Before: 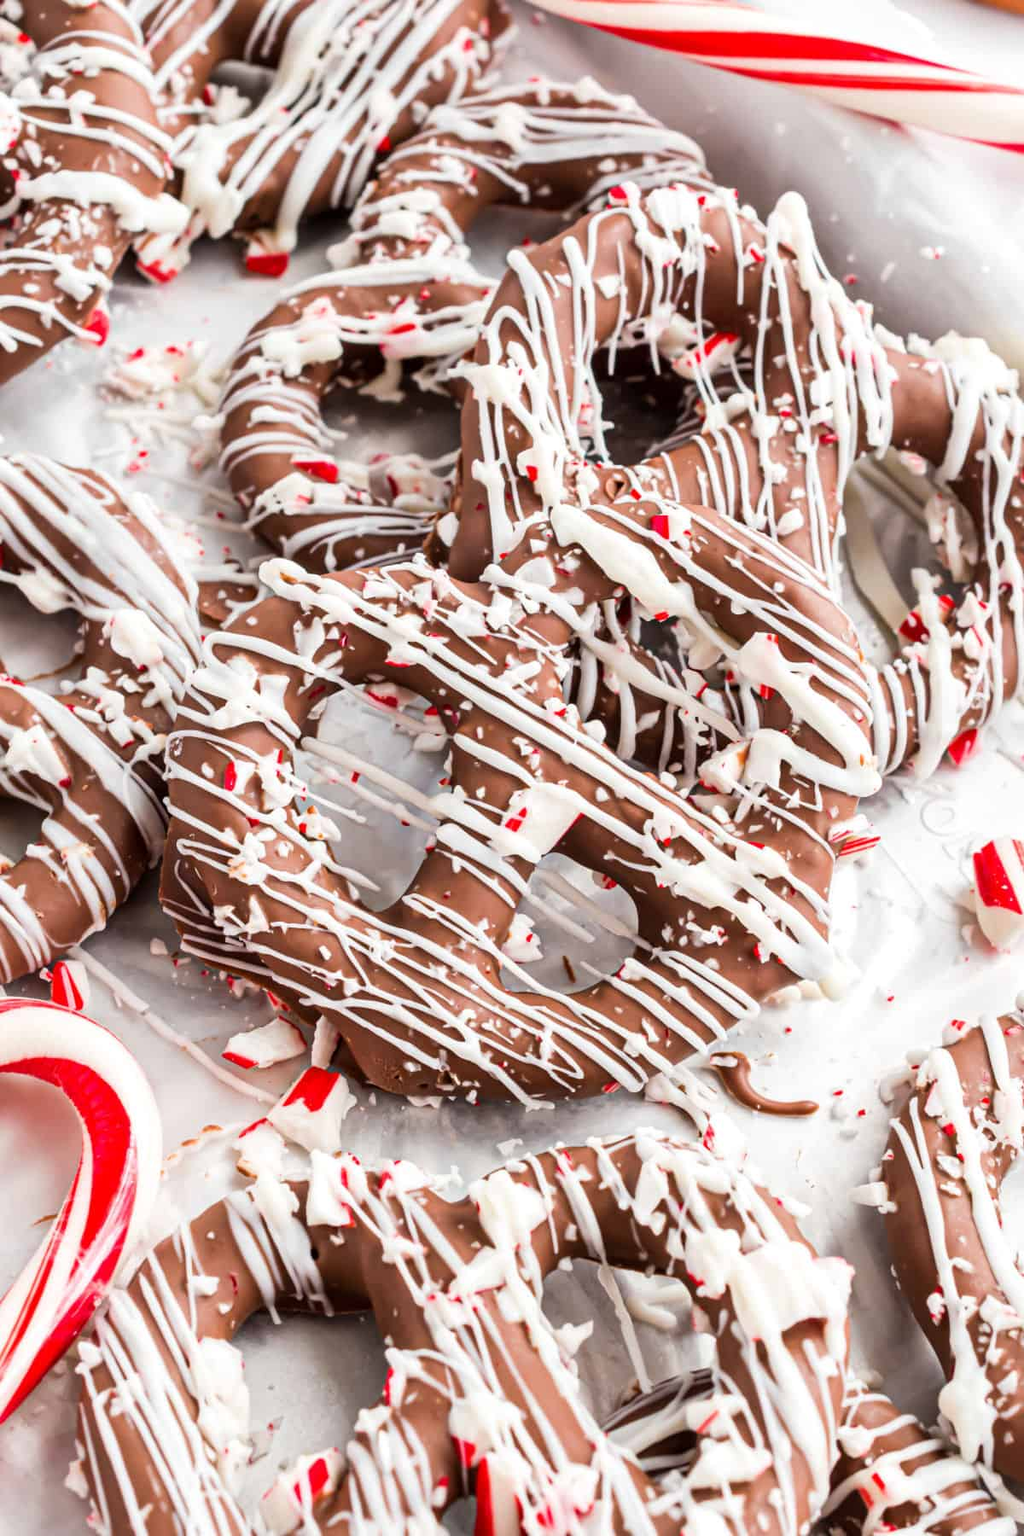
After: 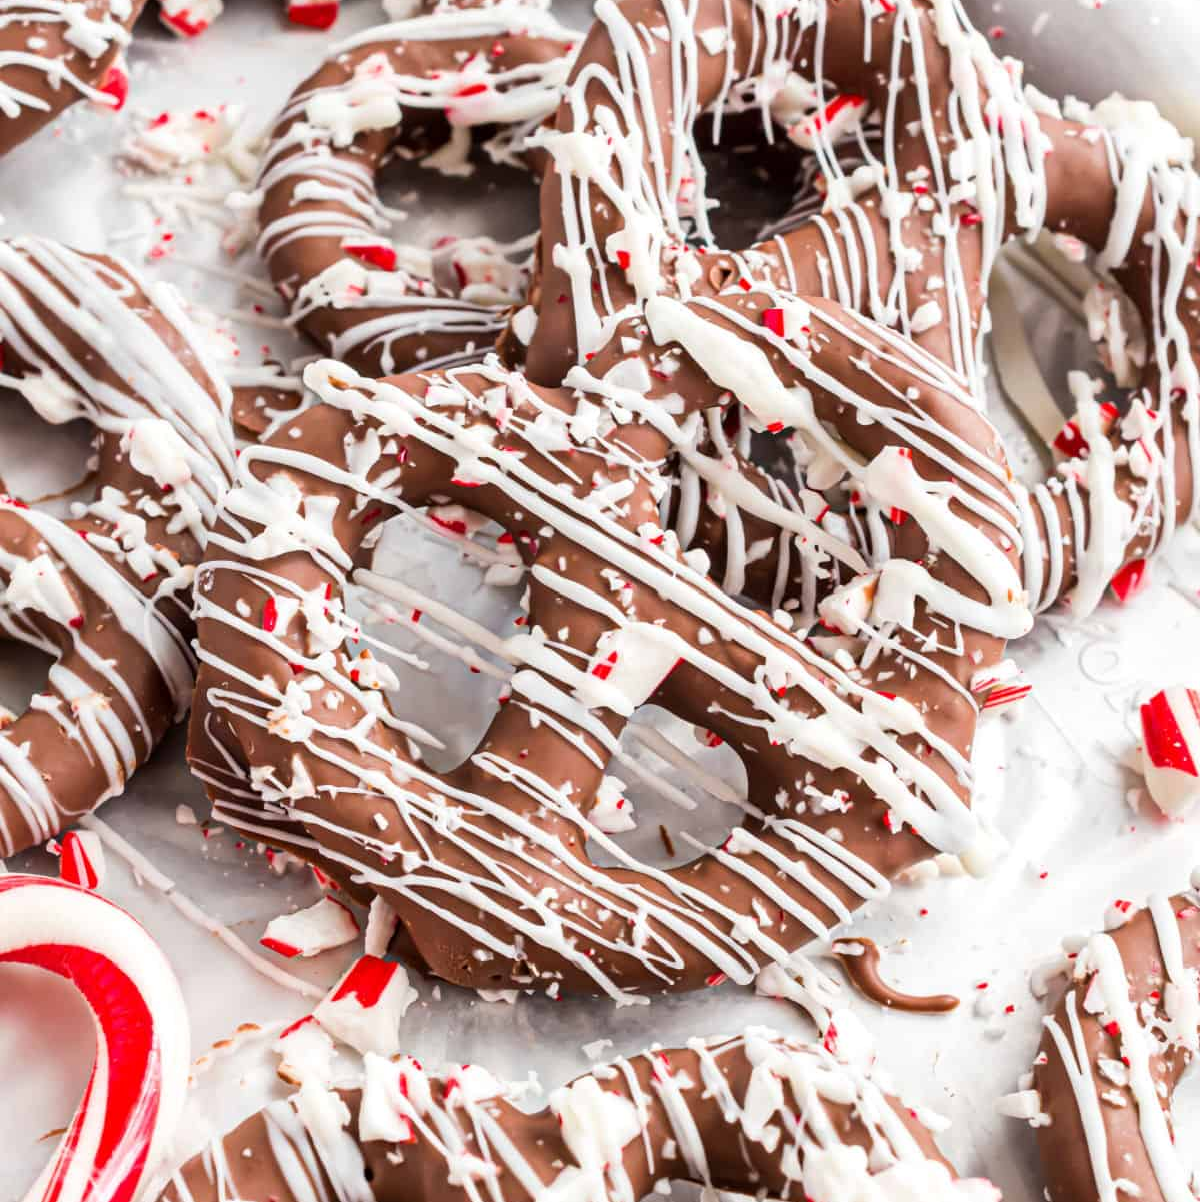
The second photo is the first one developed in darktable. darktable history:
crop: top 16.435%, bottom 16.755%
